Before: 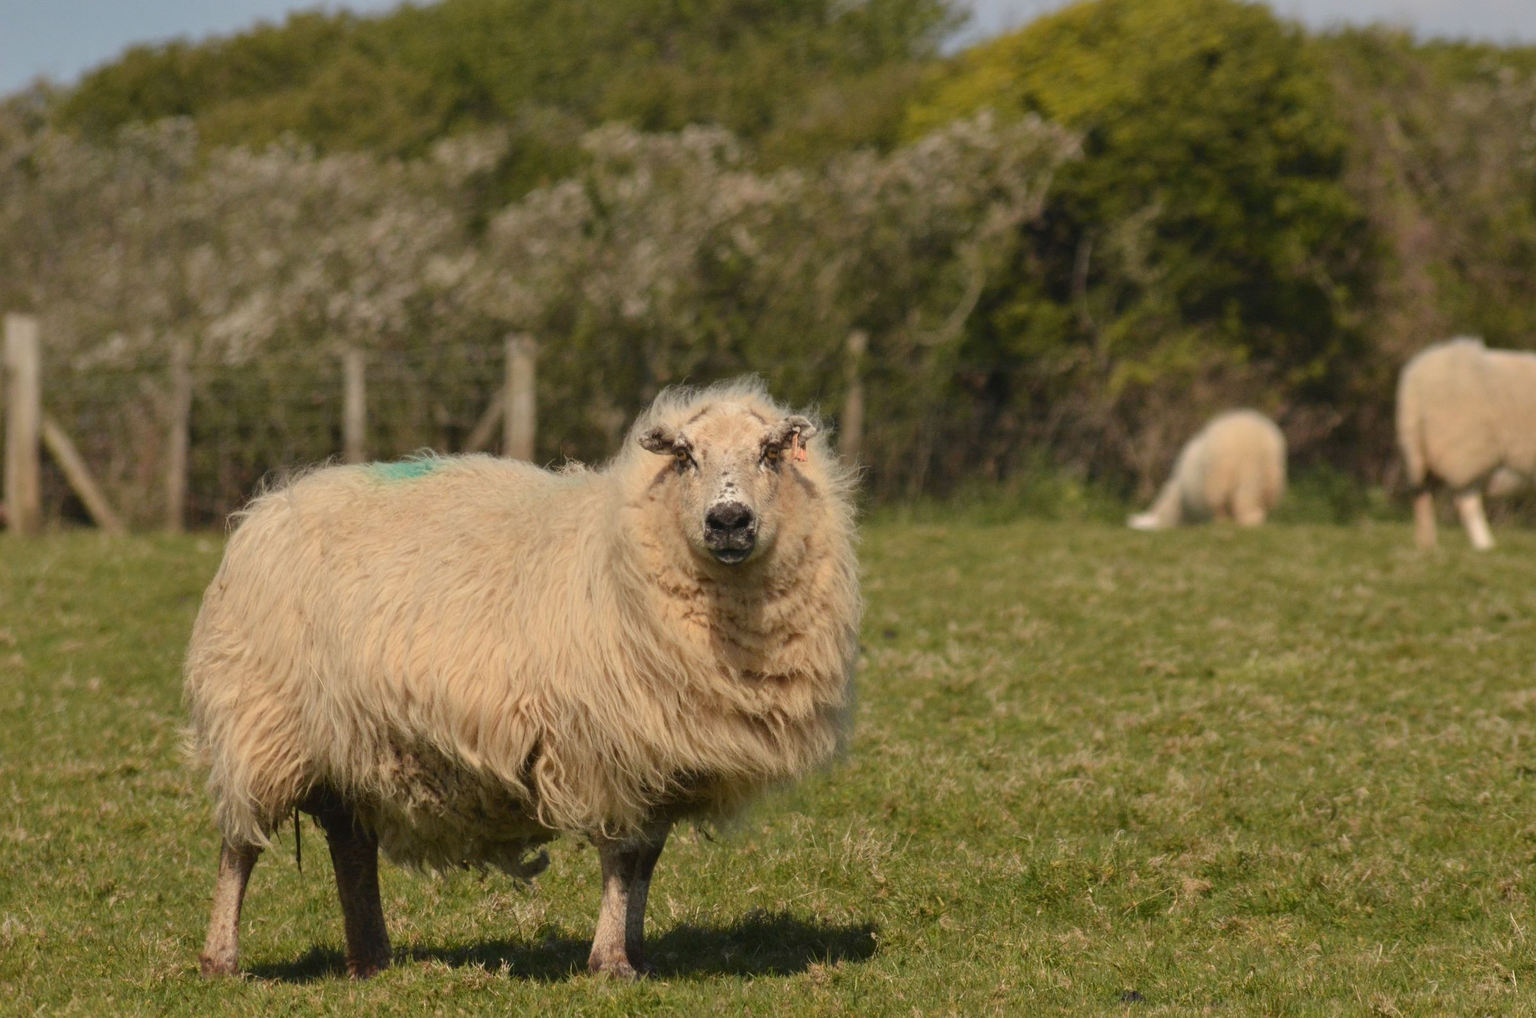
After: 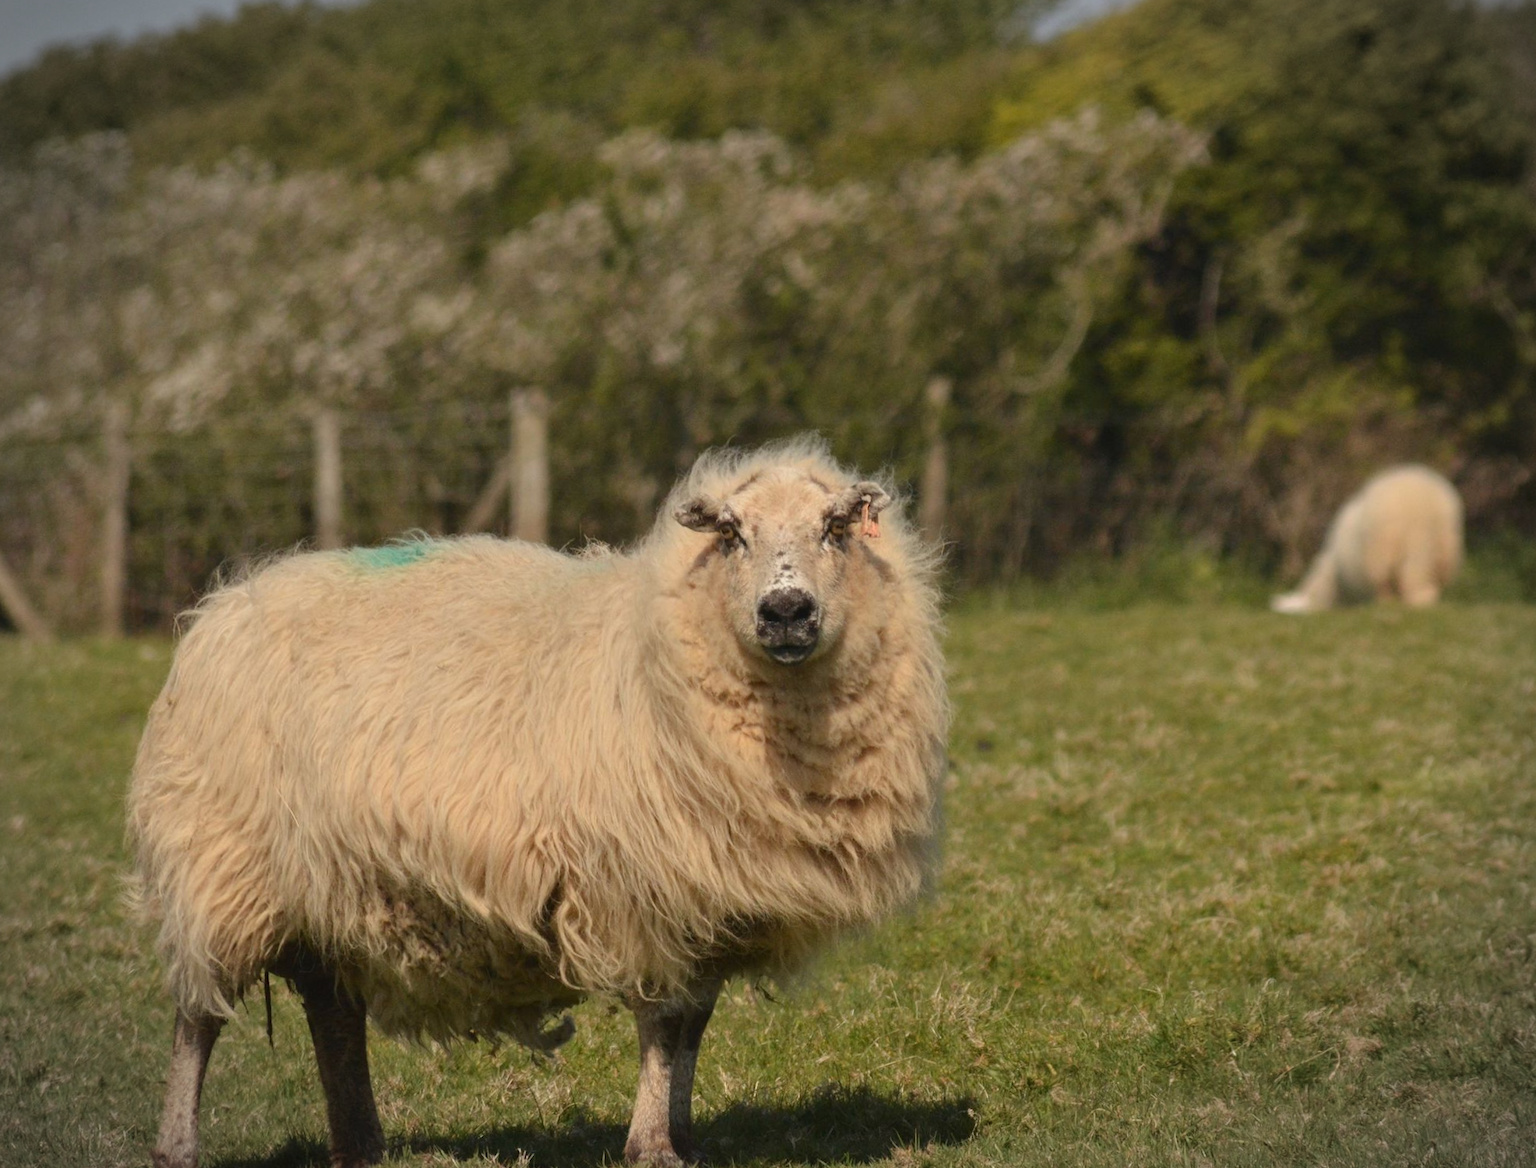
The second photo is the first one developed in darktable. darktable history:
vignetting: fall-off start 87%, automatic ratio true
crop and rotate: angle 1°, left 4.281%, top 0.642%, right 11.383%, bottom 2.486%
